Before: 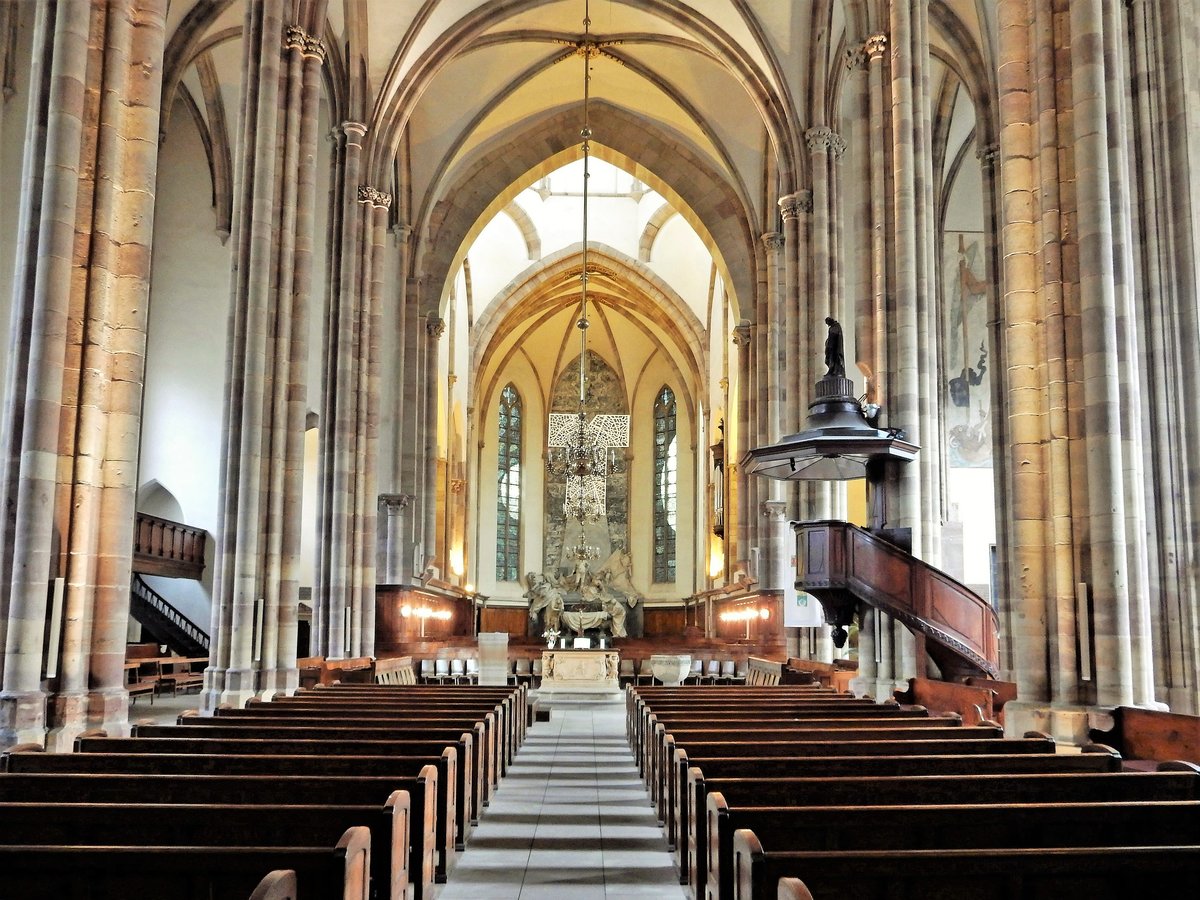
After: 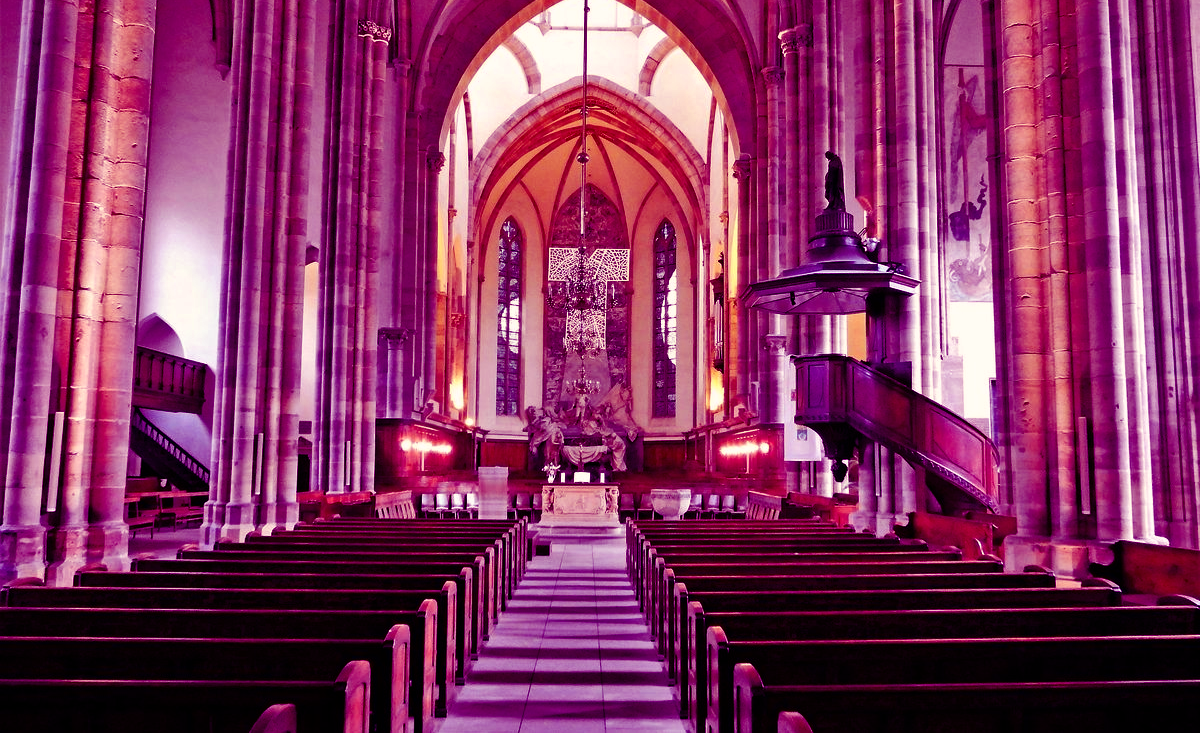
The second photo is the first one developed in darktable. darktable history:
color correction: highlights a* 3.84, highlights b* 5.07
color balance: mode lift, gamma, gain (sRGB), lift [1, 1, 0.101, 1]
crop and rotate: top 18.507%
